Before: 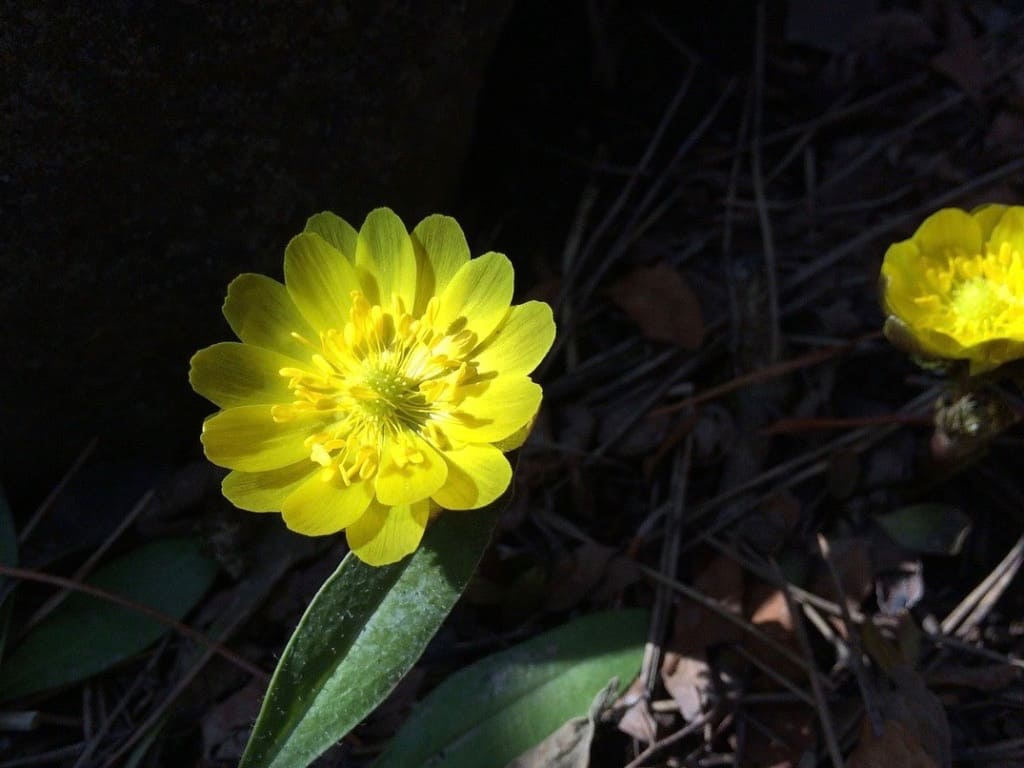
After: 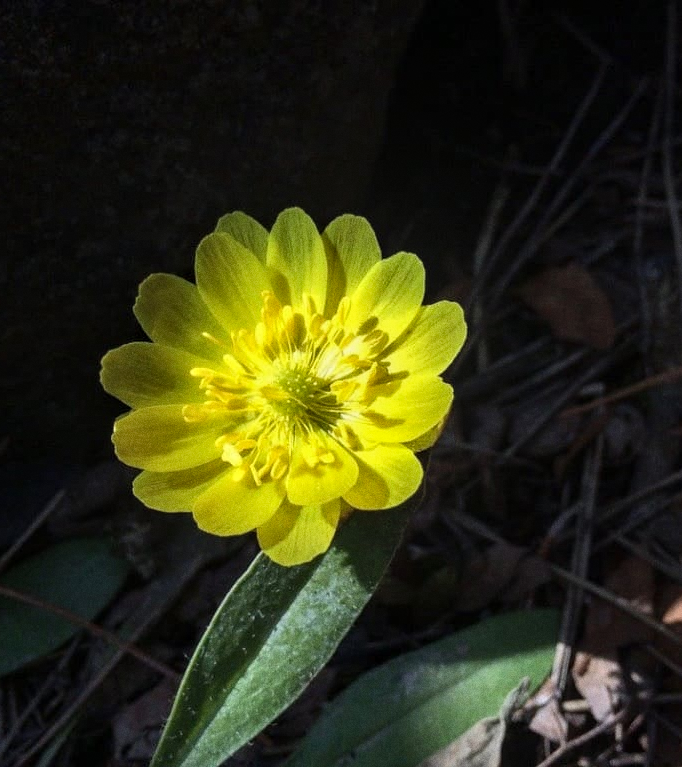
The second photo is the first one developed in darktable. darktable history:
local contrast: detail 130%
crop and rotate: left 8.786%, right 24.548%
grain: coarseness 0.09 ISO
